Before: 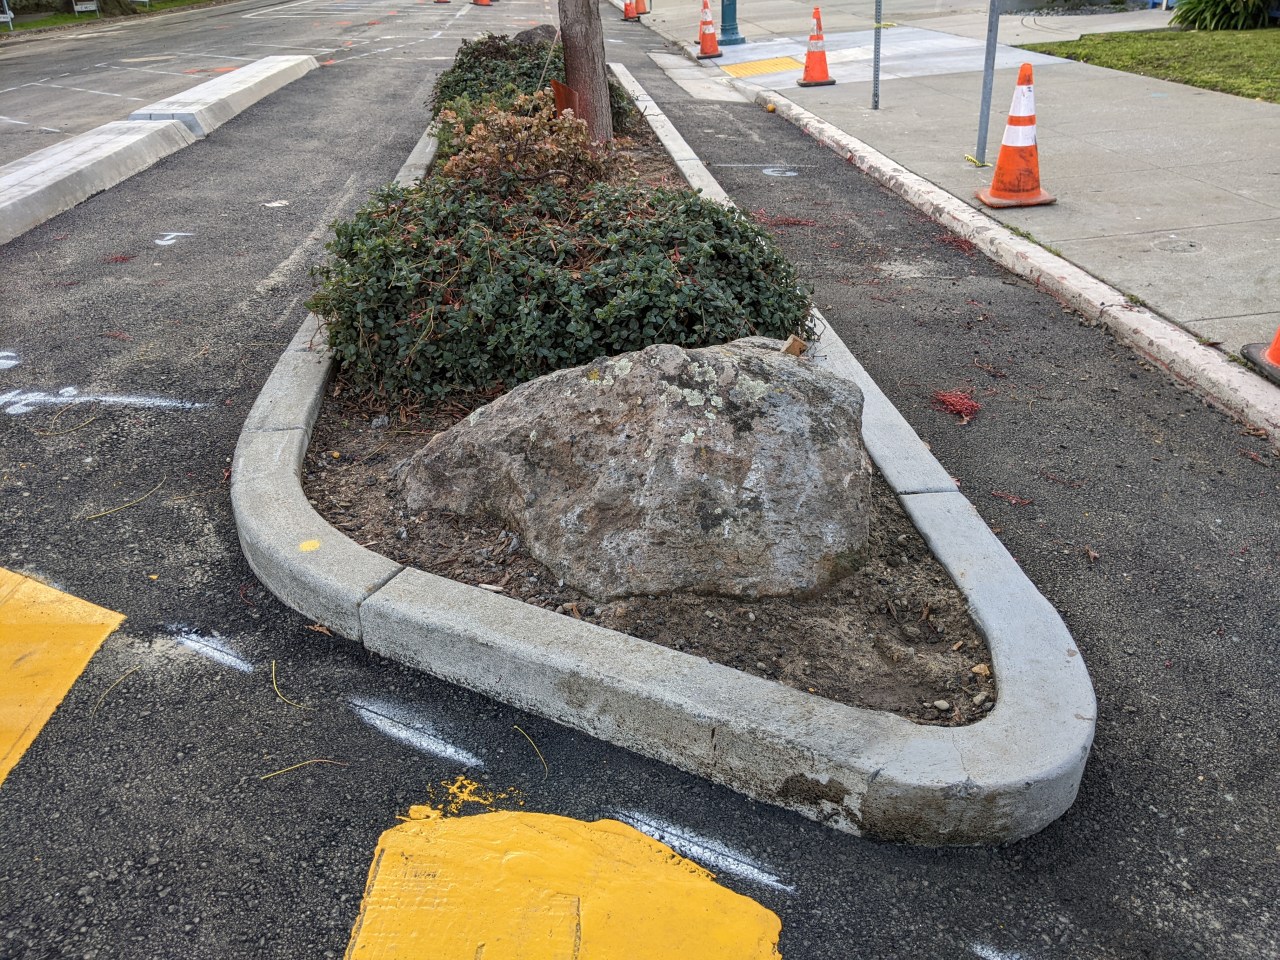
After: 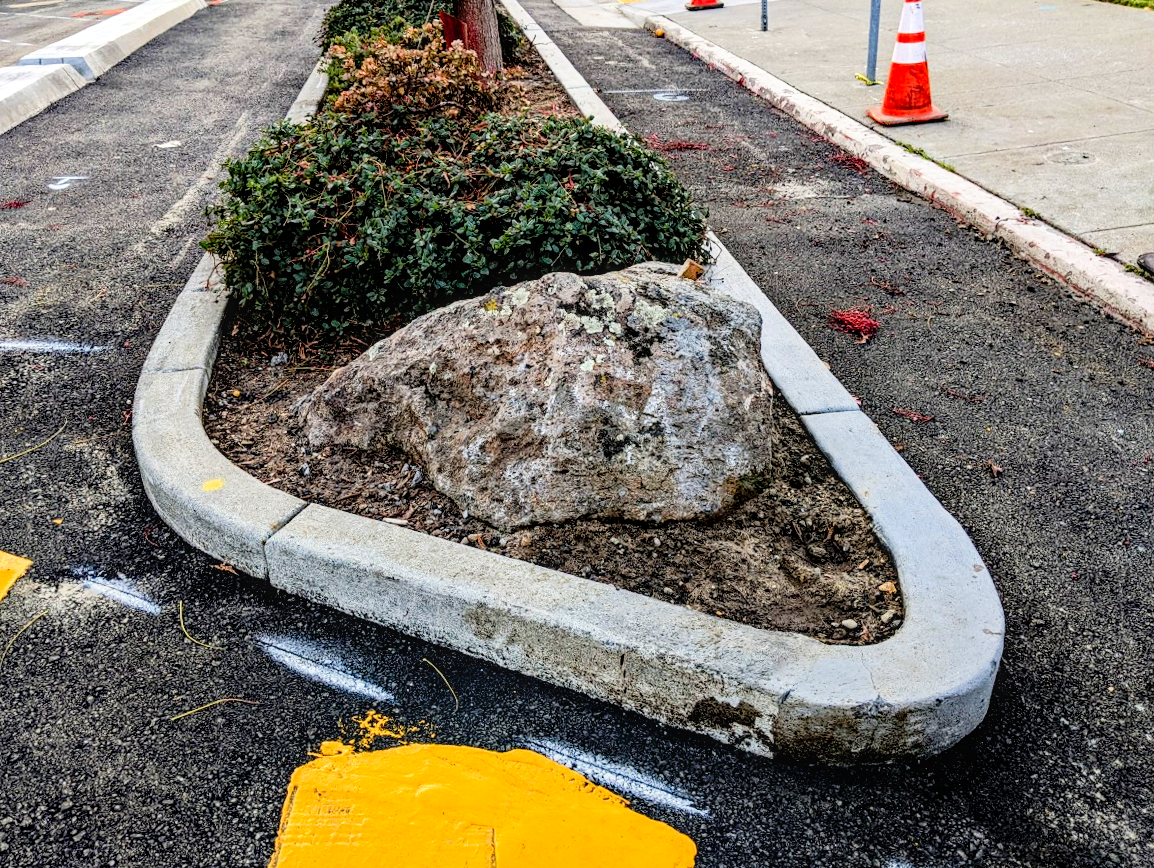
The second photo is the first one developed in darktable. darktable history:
local contrast: on, module defaults
tone curve: curves: ch0 [(0, 0) (0.003, 0.008) (0.011, 0.008) (0.025, 0.008) (0.044, 0.008) (0.069, 0.006) (0.1, 0.006) (0.136, 0.006) (0.177, 0.008) (0.224, 0.012) (0.277, 0.026) (0.335, 0.083) (0.399, 0.165) (0.468, 0.292) (0.543, 0.416) (0.623, 0.535) (0.709, 0.692) (0.801, 0.853) (0.898, 0.981) (1, 1)], preserve colors none
crop and rotate: angle 1.83°, left 6.014%, top 5.682%
exposure: black level correction 0, exposure 0.682 EV, compensate highlight preservation false
haze removal: compatibility mode true, adaptive false
filmic rgb: black relative exposure -6.13 EV, white relative exposure 6.96 EV, hardness 2.24
tone equalizer: -8 EV -0.42 EV, -7 EV -0.393 EV, -6 EV -0.318 EV, -5 EV -0.192 EV, -3 EV 0.216 EV, -2 EV 0.311 EV, -1 EV 0.379 EV, +0 EV 0.427 EV
